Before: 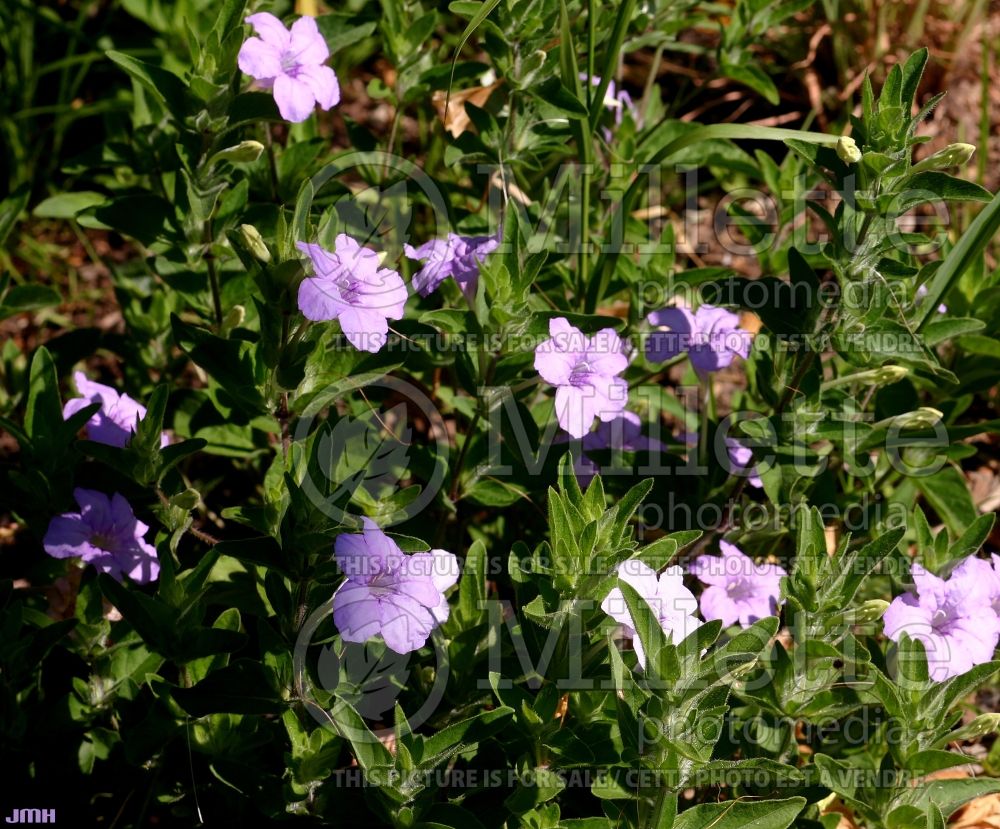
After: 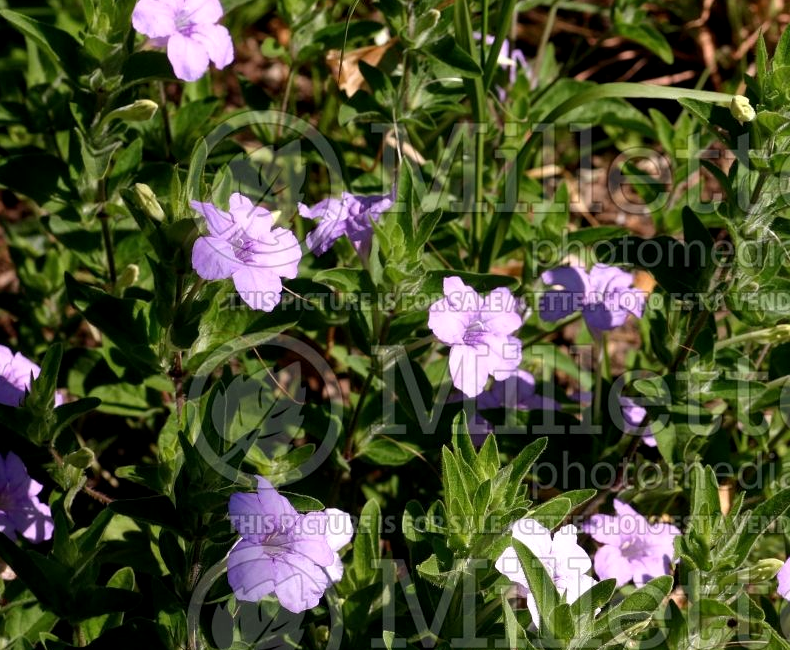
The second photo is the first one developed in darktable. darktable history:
local contrast: highlights 106%, shadows 100%, detail 119%, midtone range 0.2
crop and rotate: left 10.652%, top 5.058%, right 10.335%, bottom 16.527%
